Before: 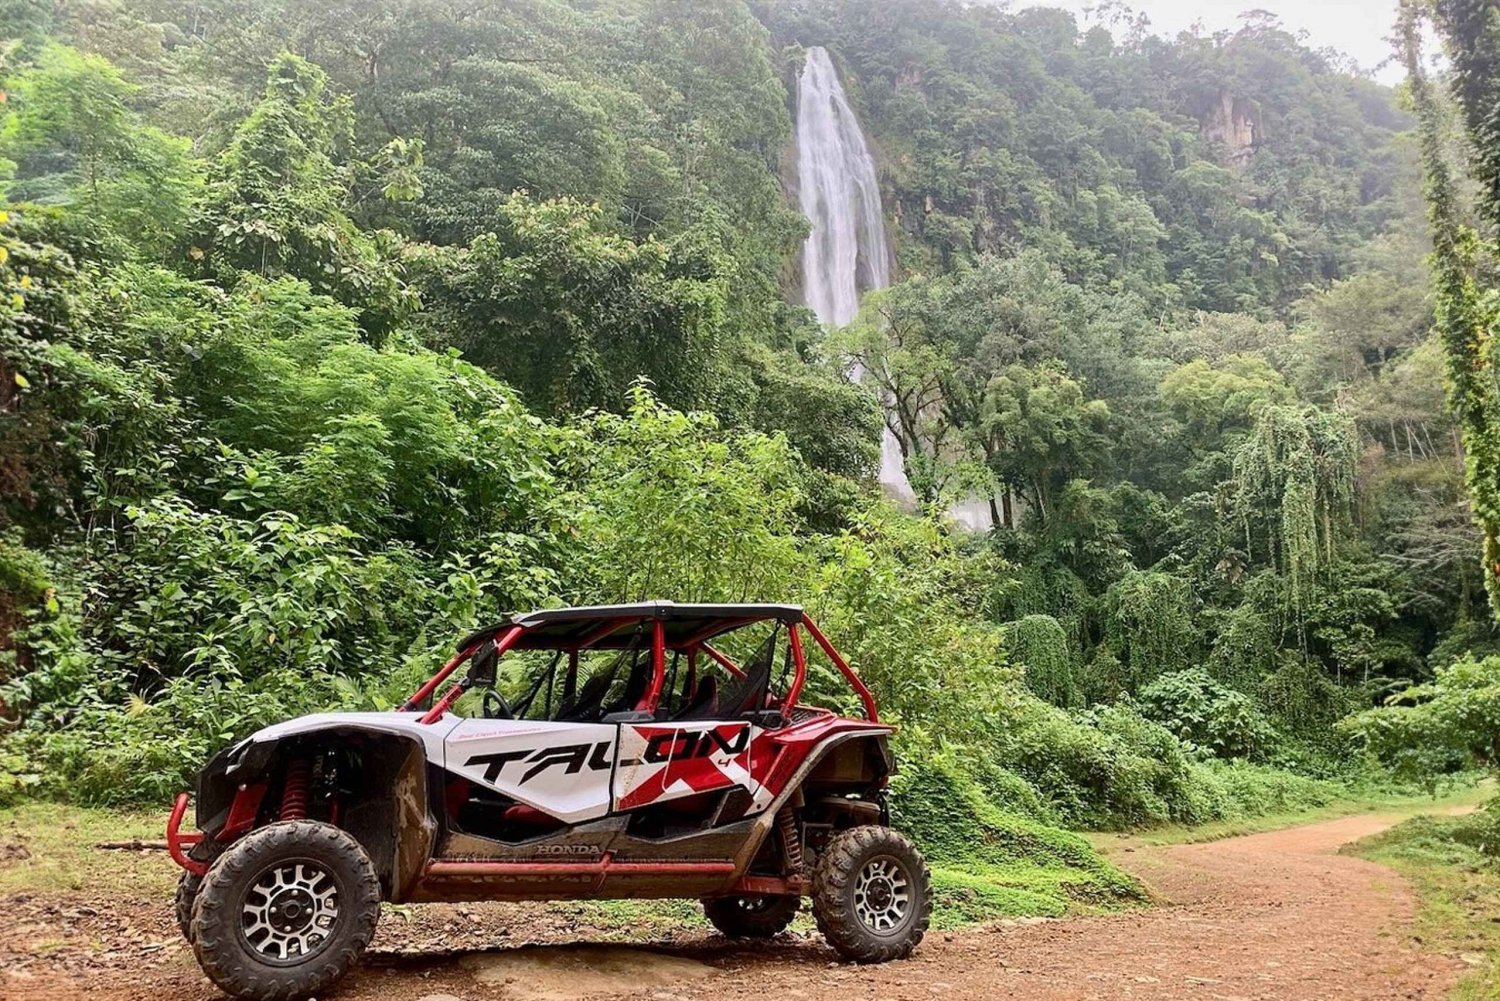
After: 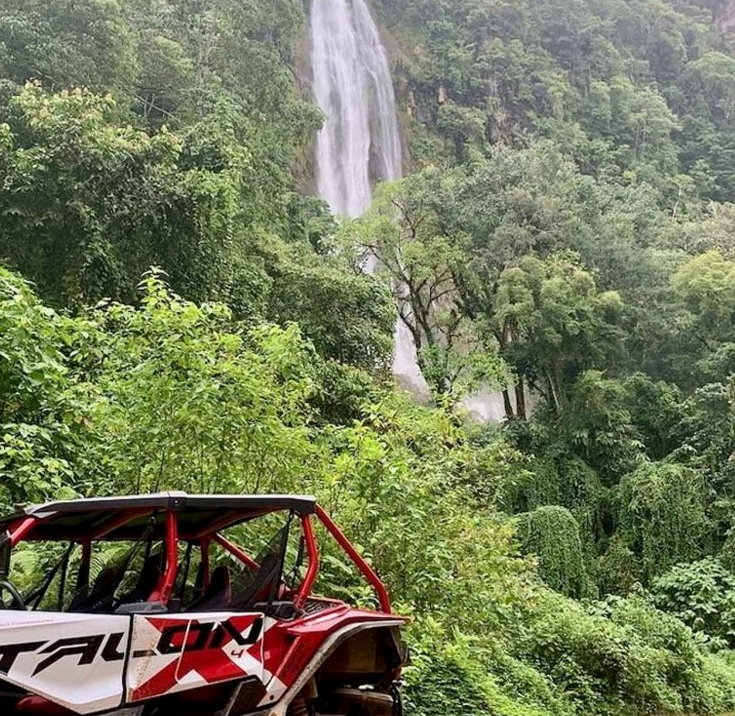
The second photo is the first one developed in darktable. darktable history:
crop: left 32.518%, top 10.93%, right 18.472%, bottom 17.498%
exposure: black level correction 0.001, exposure 0.016 EV, compensate highlight preservation false
